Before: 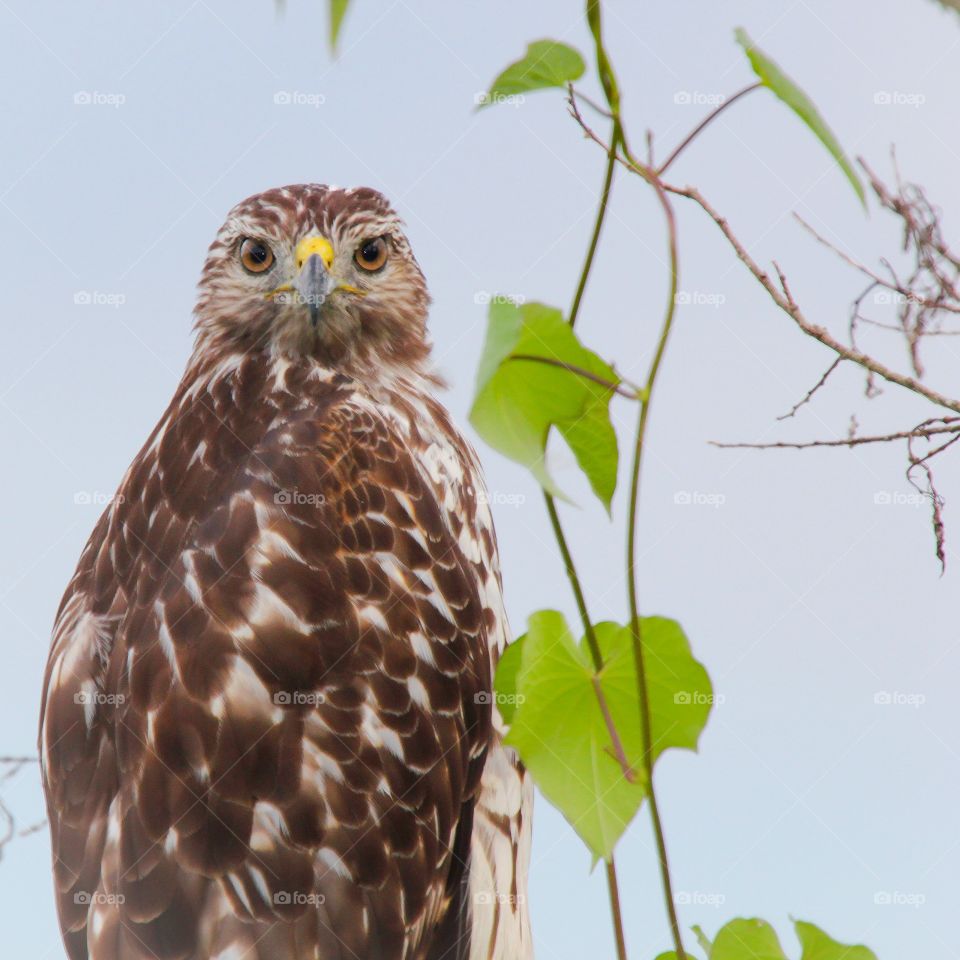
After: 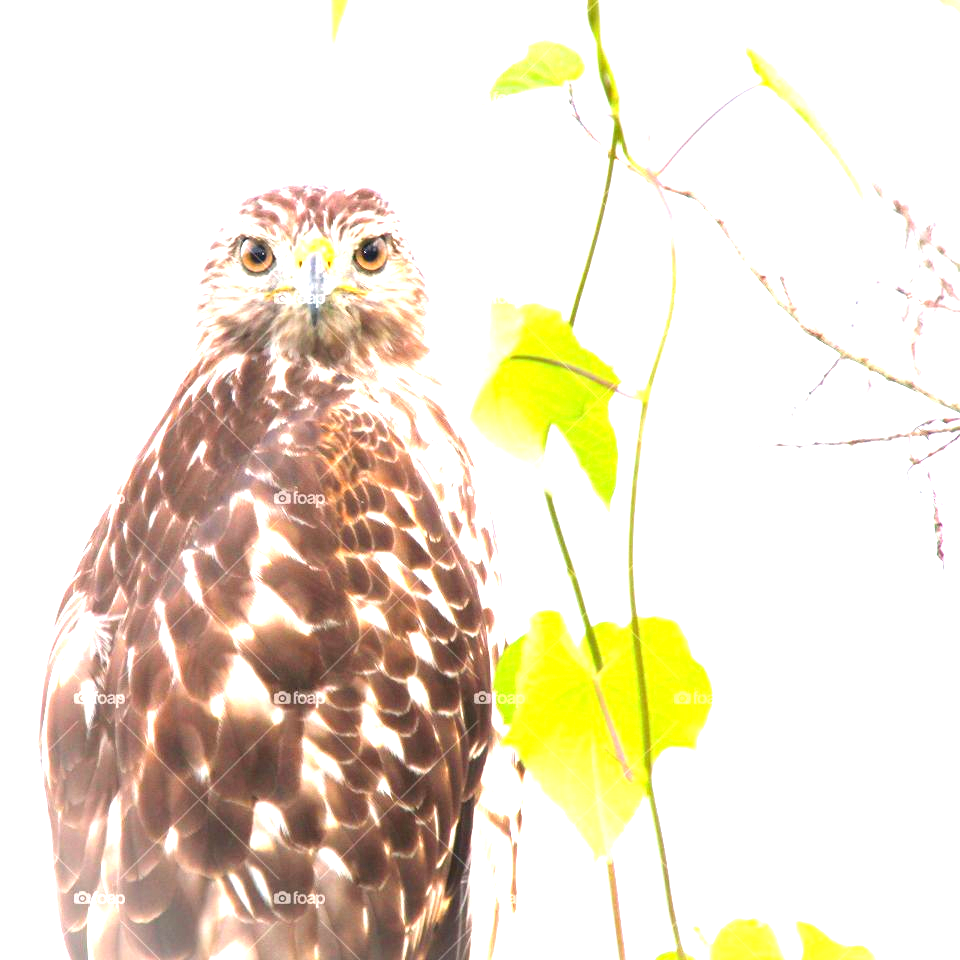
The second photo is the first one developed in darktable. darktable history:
exposure: exposure 1.999 EV, compensate highlight preservation false
